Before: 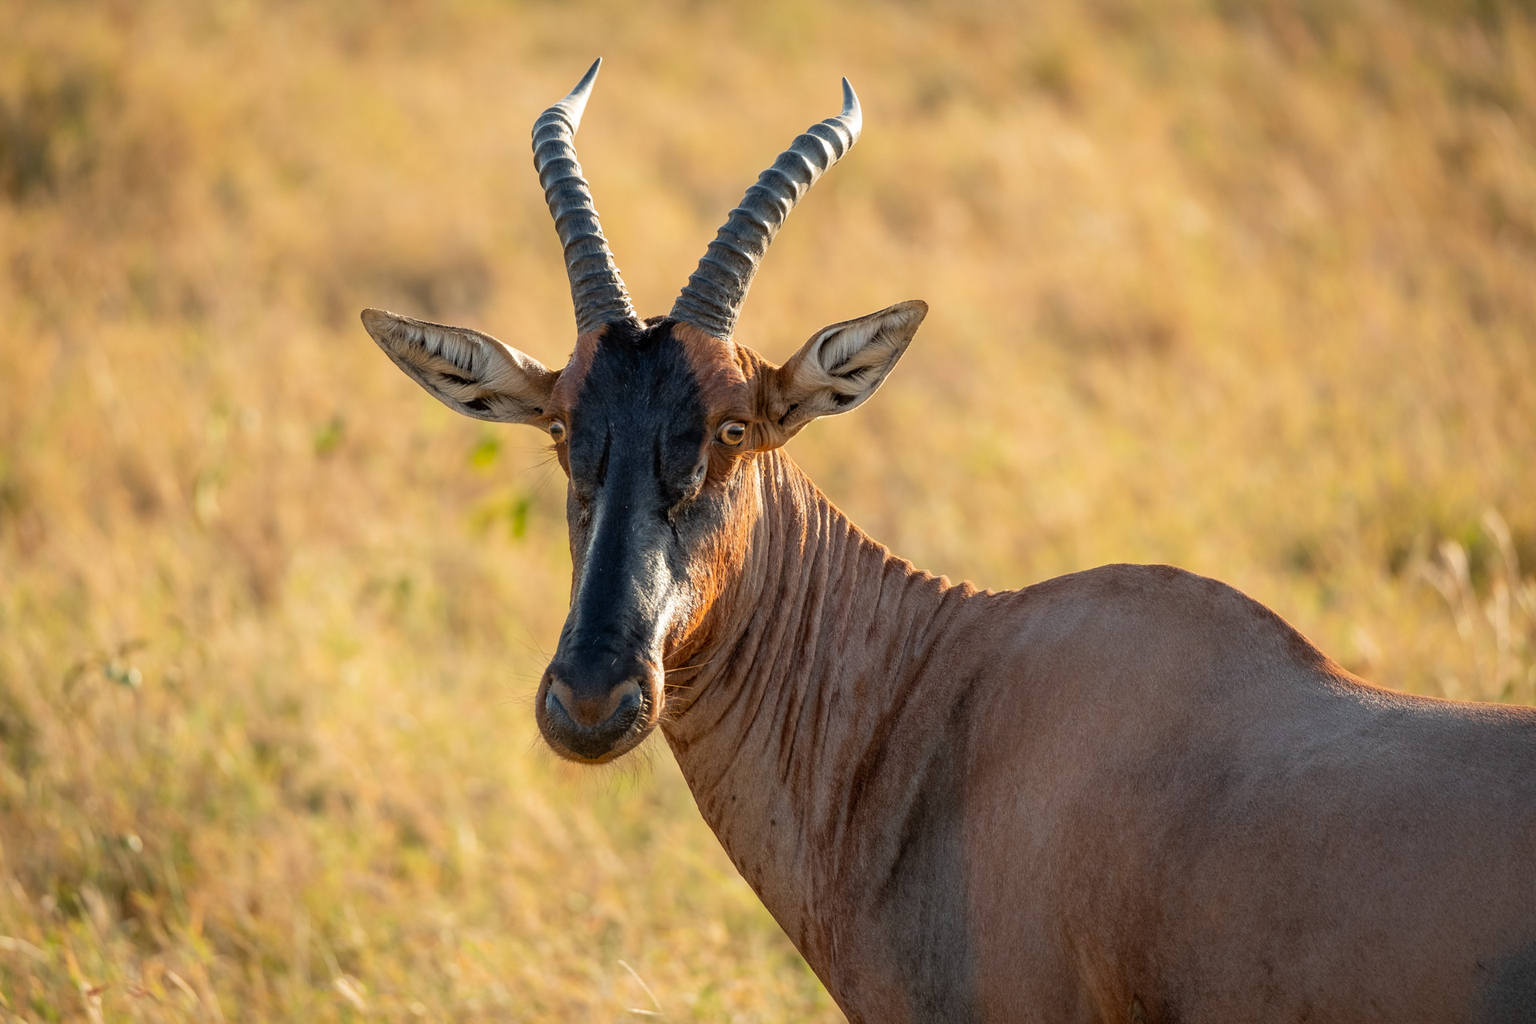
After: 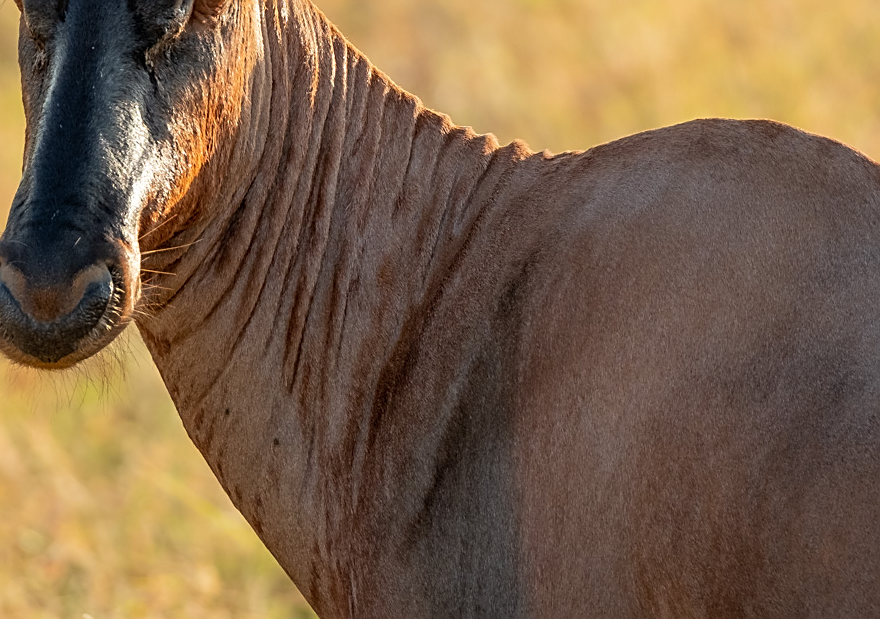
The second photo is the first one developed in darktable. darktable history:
sharpen: on, module defaults
crop: left 35.976%, top 45.819%, right 18.162%, bottom 5.807%
